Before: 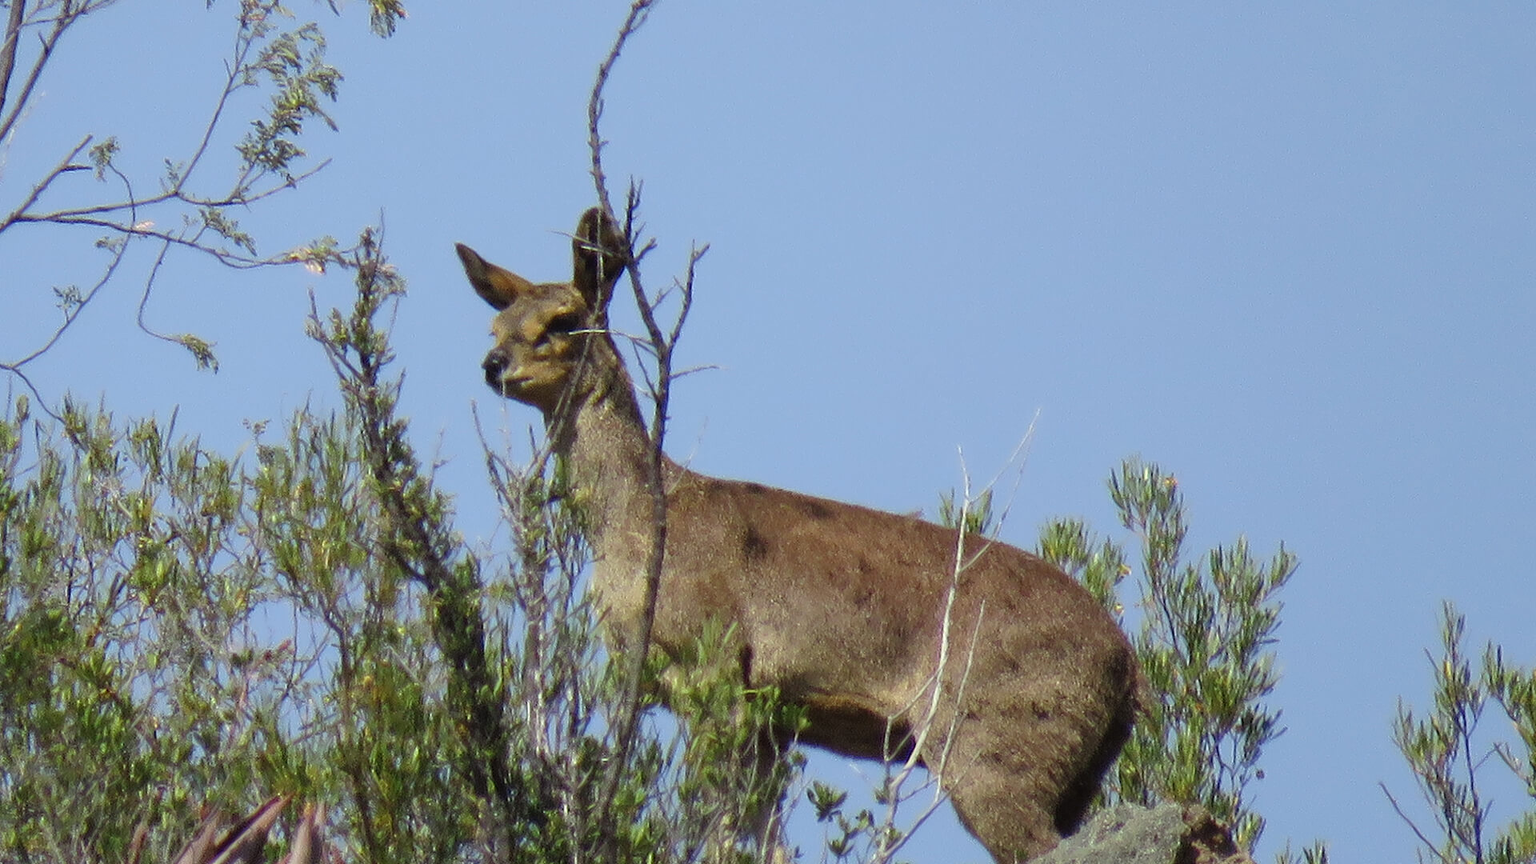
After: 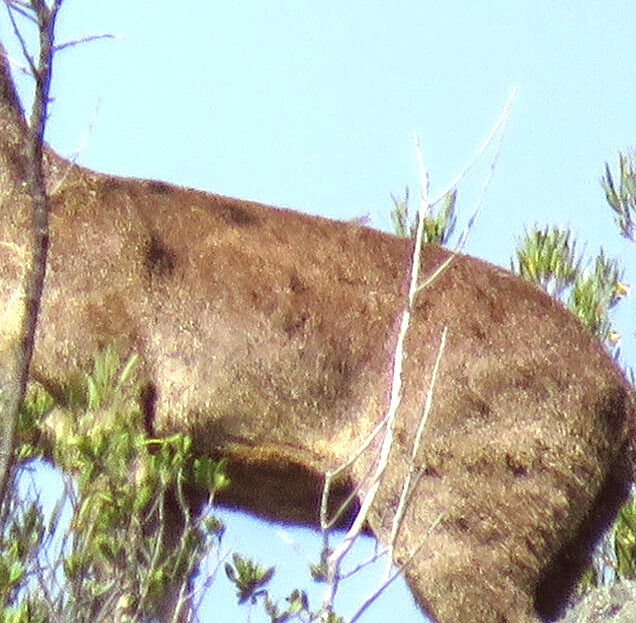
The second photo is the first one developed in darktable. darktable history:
crop: left 40.878%, top 39.176%, right 25.993%, bottom 3.081%
exposure: black level correction 0, exposure 1.1 EV, compensate exposure bias true, compensate highlight preservation false
color balance: mode lift, gamma, gain (sRGB), lift [1, 1.049, 1, 1]
local contrast: on, module defaults
